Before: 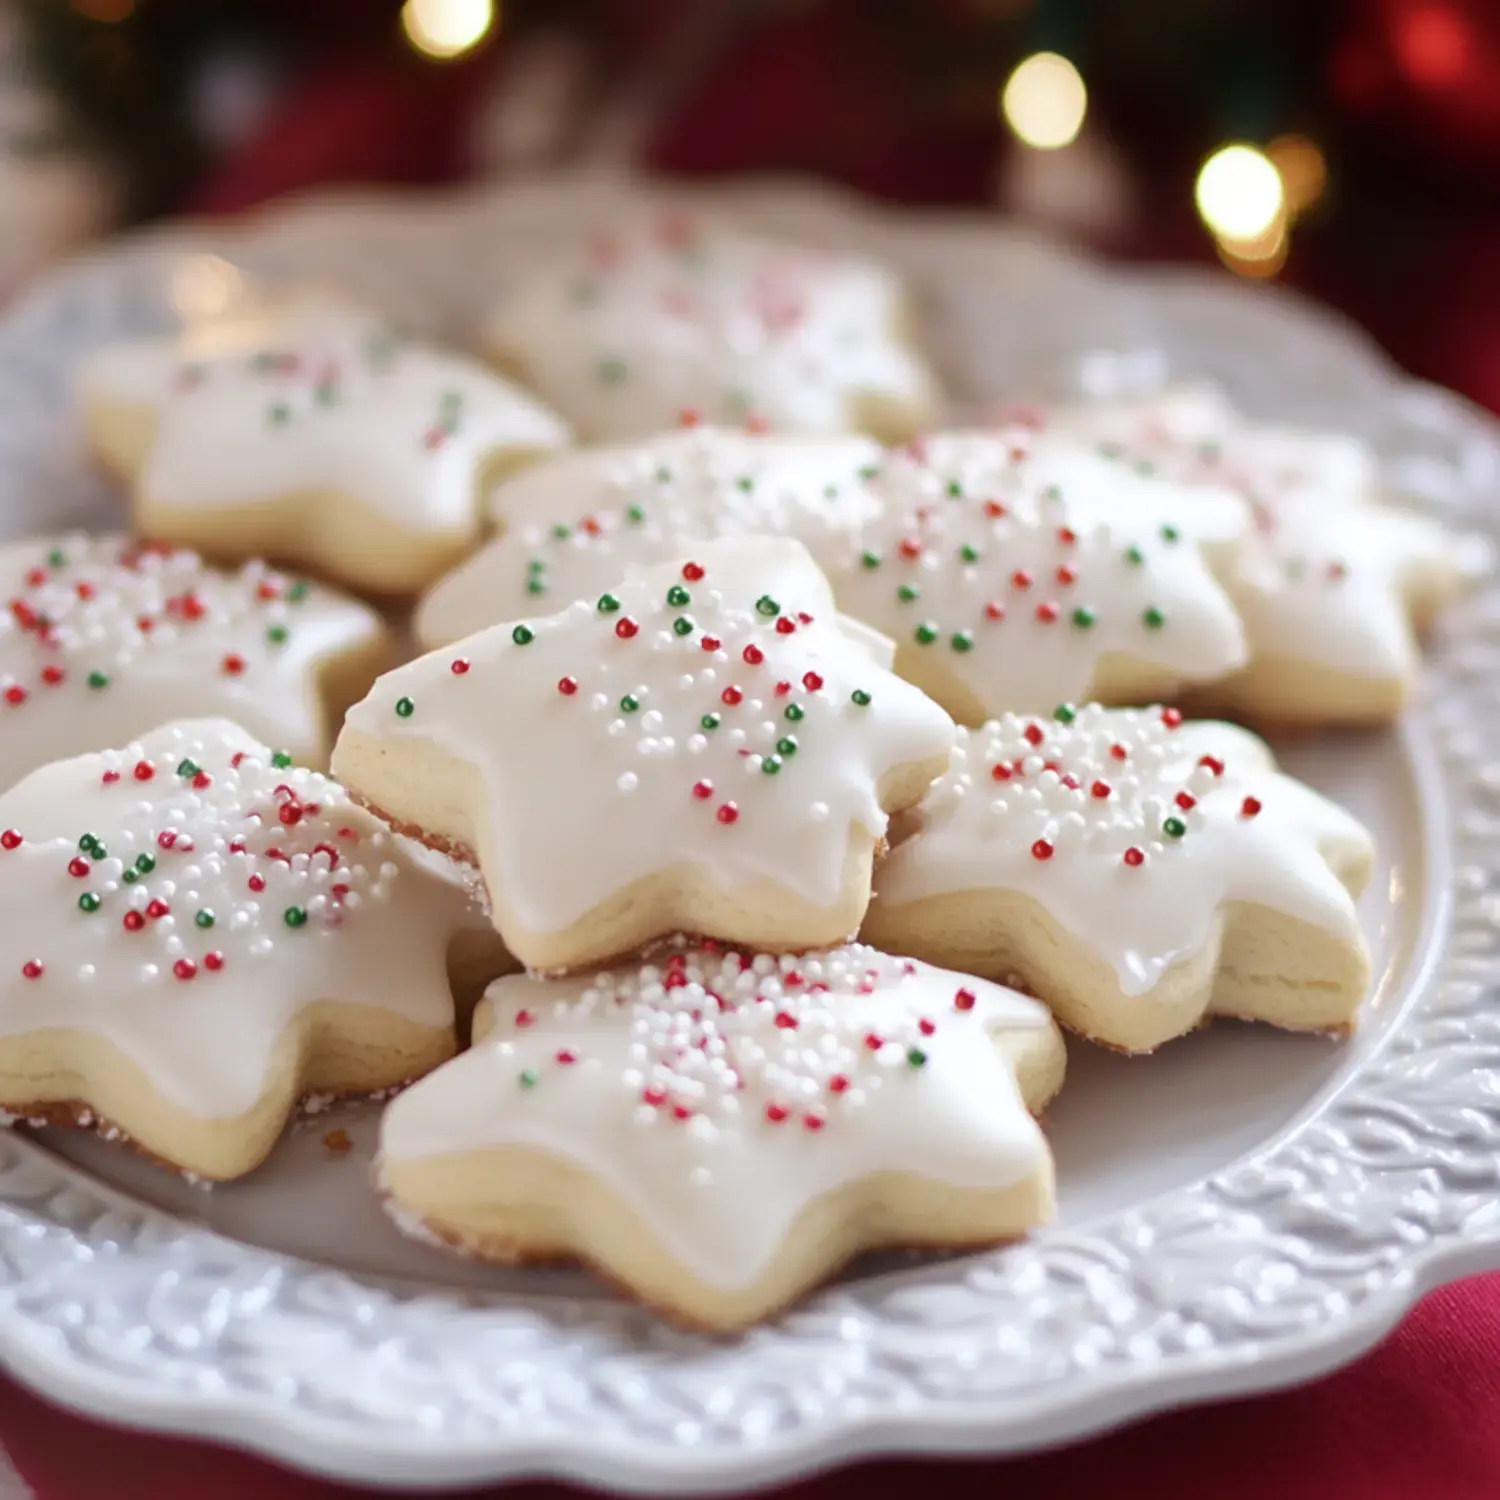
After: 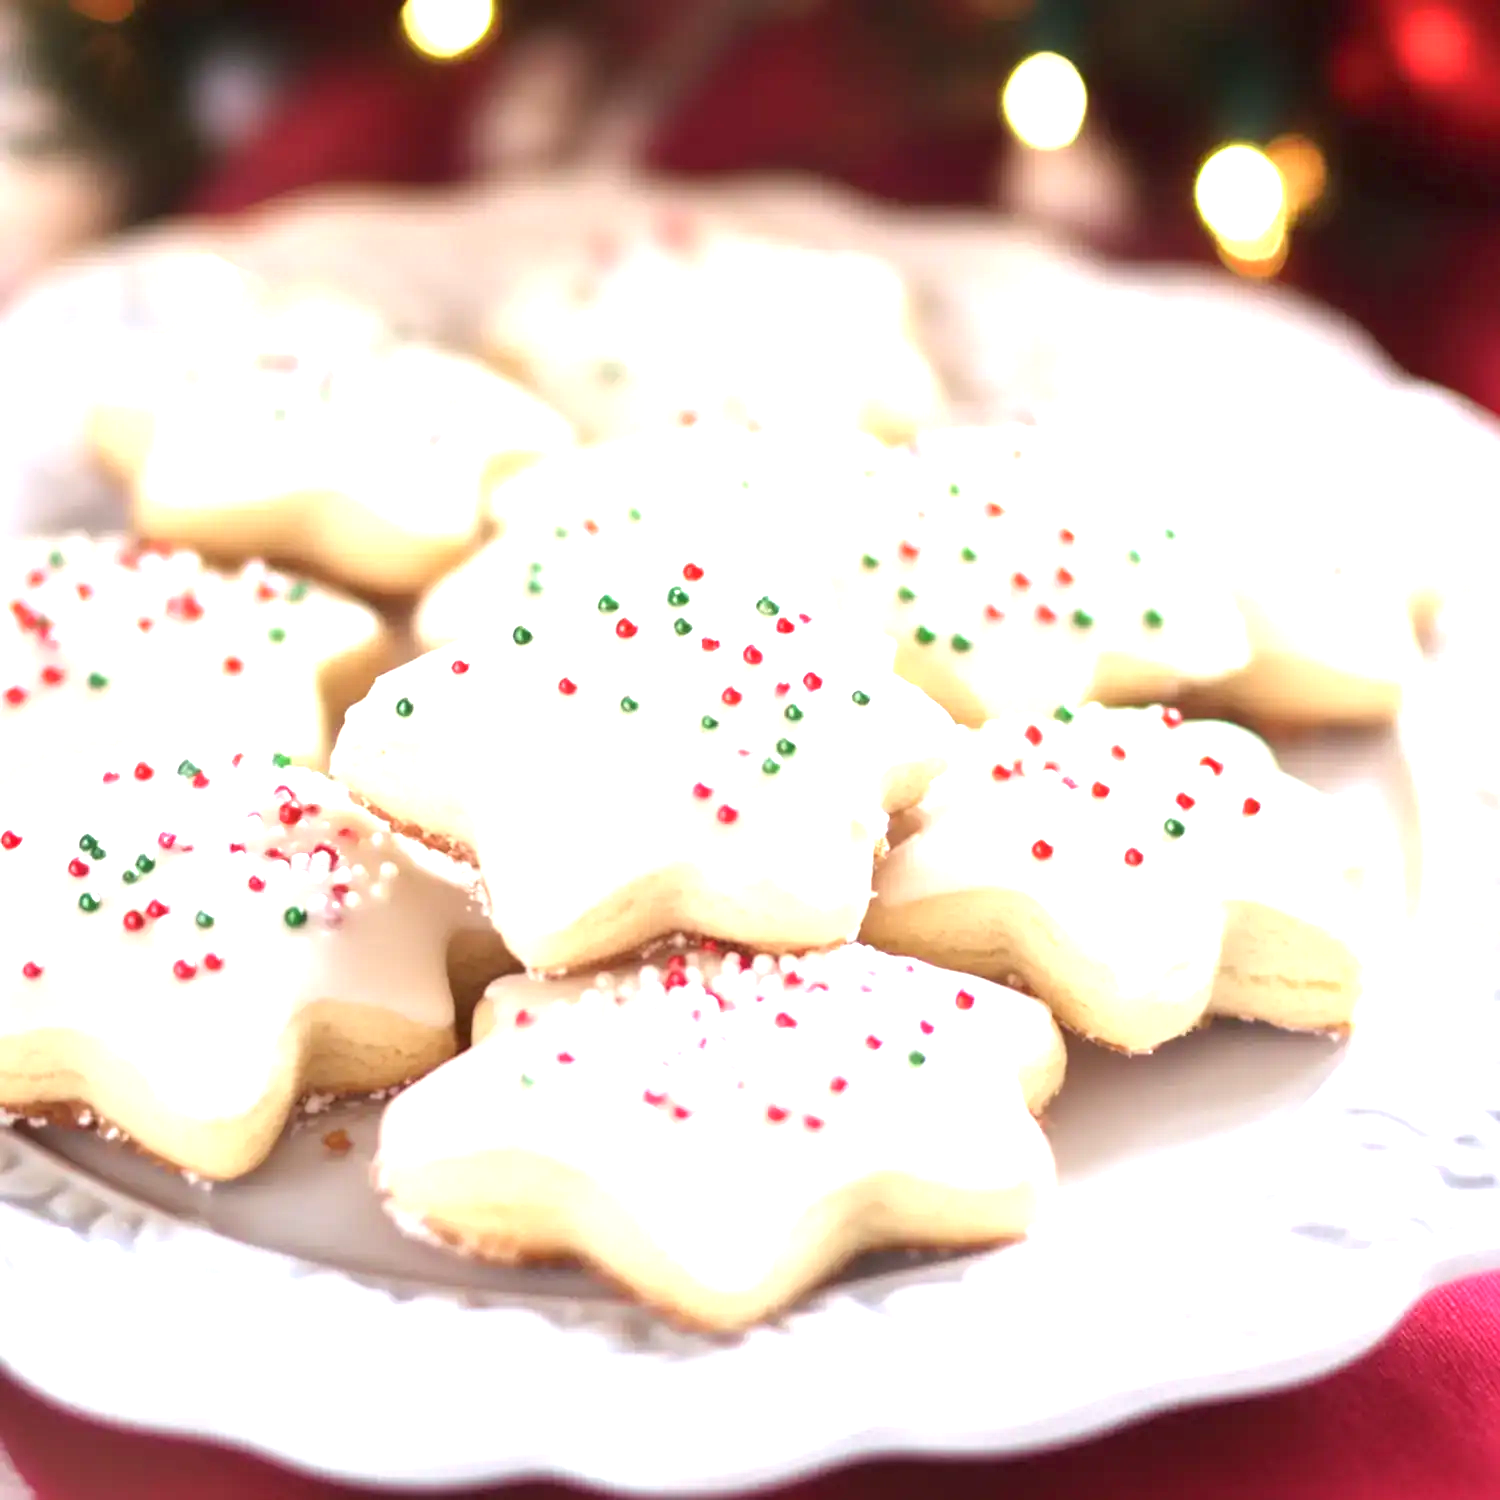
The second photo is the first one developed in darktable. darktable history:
rotate and perspective: automatic cropping original format, crop left 0, crop top 0
exposure: black level correction 0, exposure 1.55 EV, compensate exposure bias true, compensate highlight preservation false
